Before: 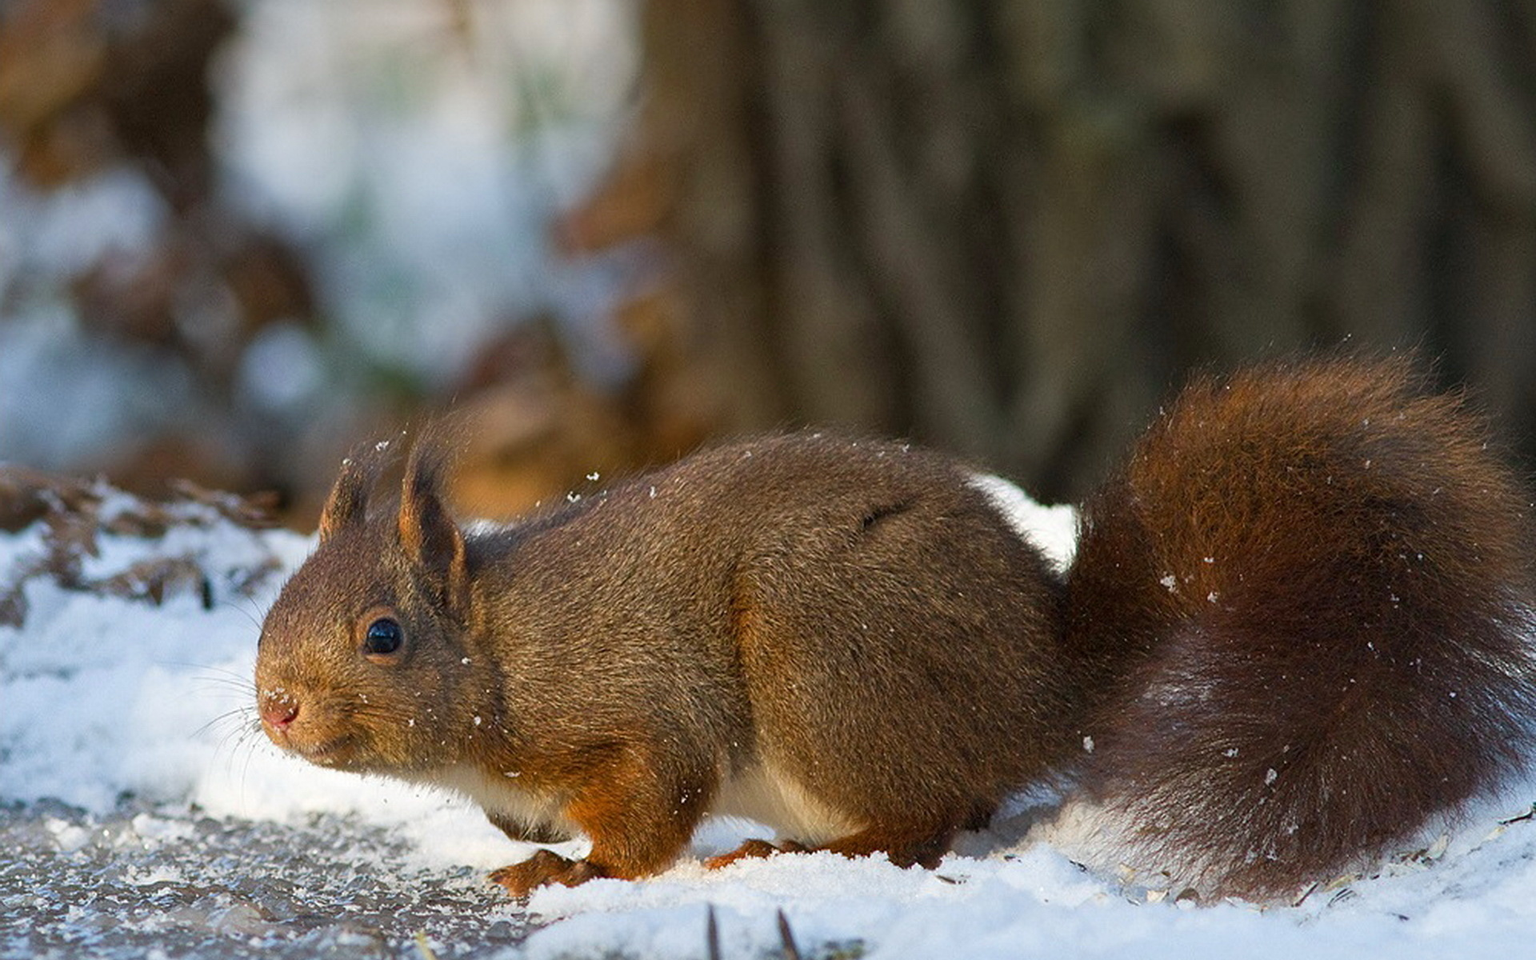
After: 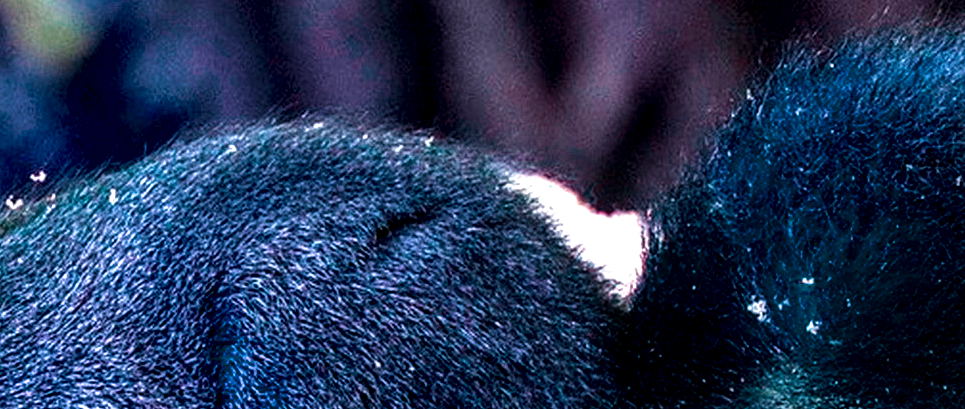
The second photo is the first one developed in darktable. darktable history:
tone curve: curves: ch0 [(0, 0) (0.389, 0.458) (0.745, 0.82) (0.849, 0.917) (0.919, 0.969) (1, 1)]; ch1 [(0, 0) (0.437, 0.404) (0.5, 0.5) (0.529, 0.55) (0.58, 0.6) (0.616, 0.649) (1, 1)]; ch2 [(0, 0) (0.442, 0.428) (0.5, 0.5) (0.525, 0.543) (0.585, 0.62) (1, 1)], preserve colors none
local contrast: highlights 21%, detail 195%
tone equalizer: -7 EV 0.131 EV, mask exposure compensation -0.493 EV
crop: left 36.619%, top 34.976%, right 13.076%, bottom 30.871%
velvia: strength 73.92%
color balance rgb: perceptual saturation grading › global saturation 29.827%, hue shift -150.11°, contrast 35.035%, saturation formula JzAzBz (2021)
